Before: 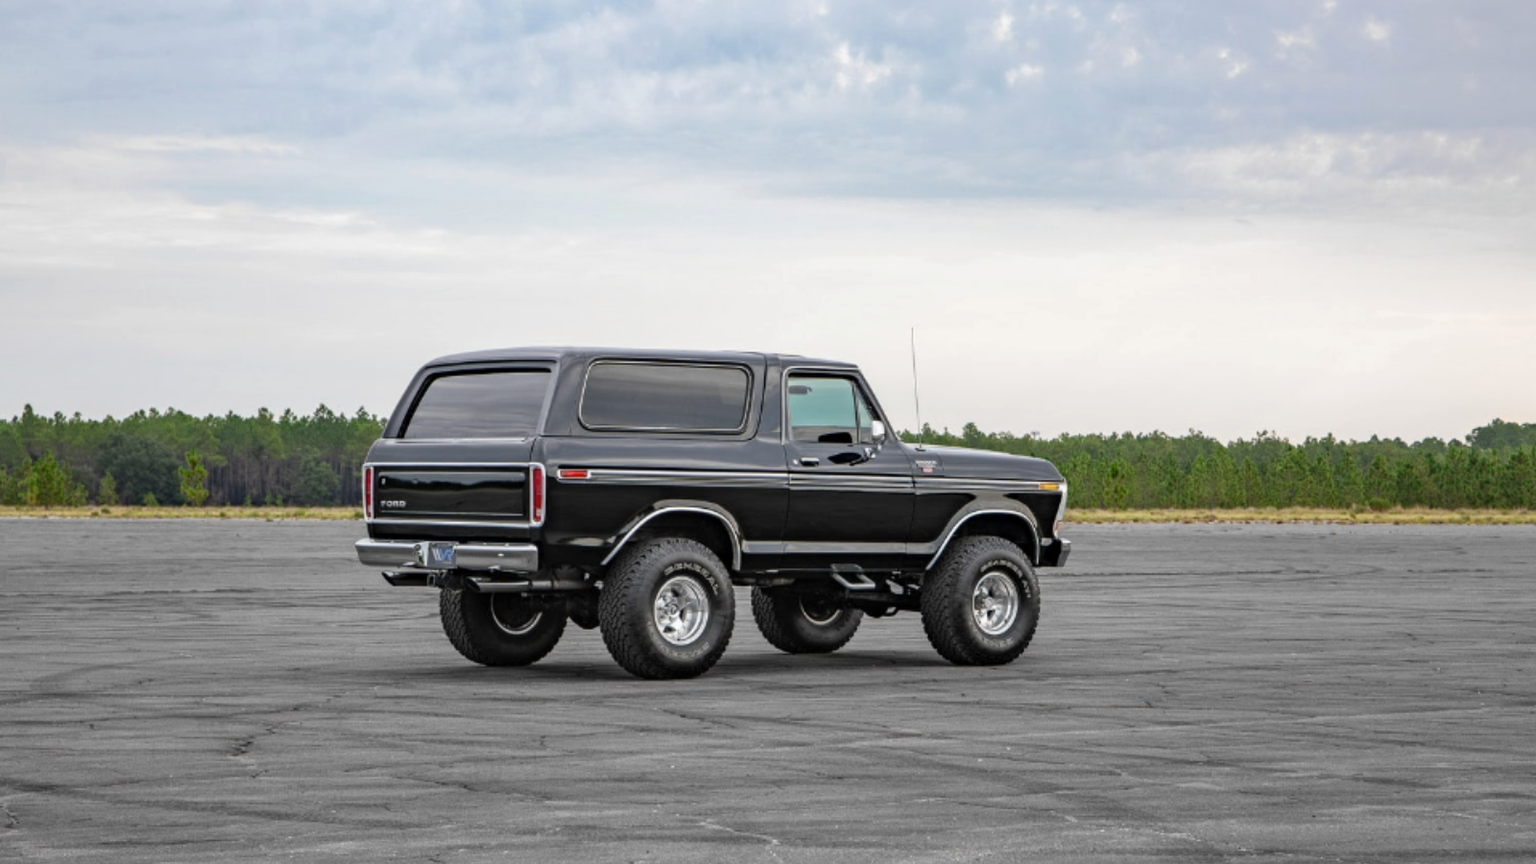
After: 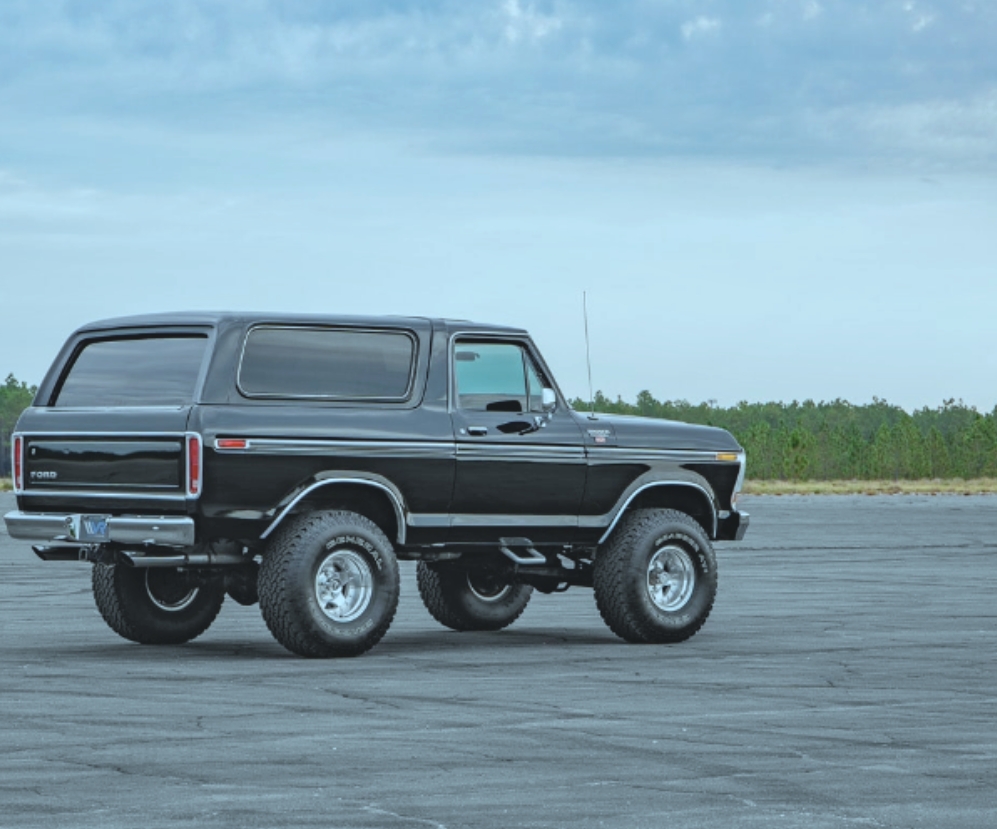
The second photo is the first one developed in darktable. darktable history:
contrast brightness saturation: contrast -0.15, brightness 0.05, saturation -0.12
shadows and highlights: shadows 32, highlights -32, soften with gaussian
crop and rotate: left 22.918%, top 5.629%, right 14.711%, bottom 2.247%
white balance: red 1, blue 1
color correction: highlights a* -11.71, highlights b* -15.58
